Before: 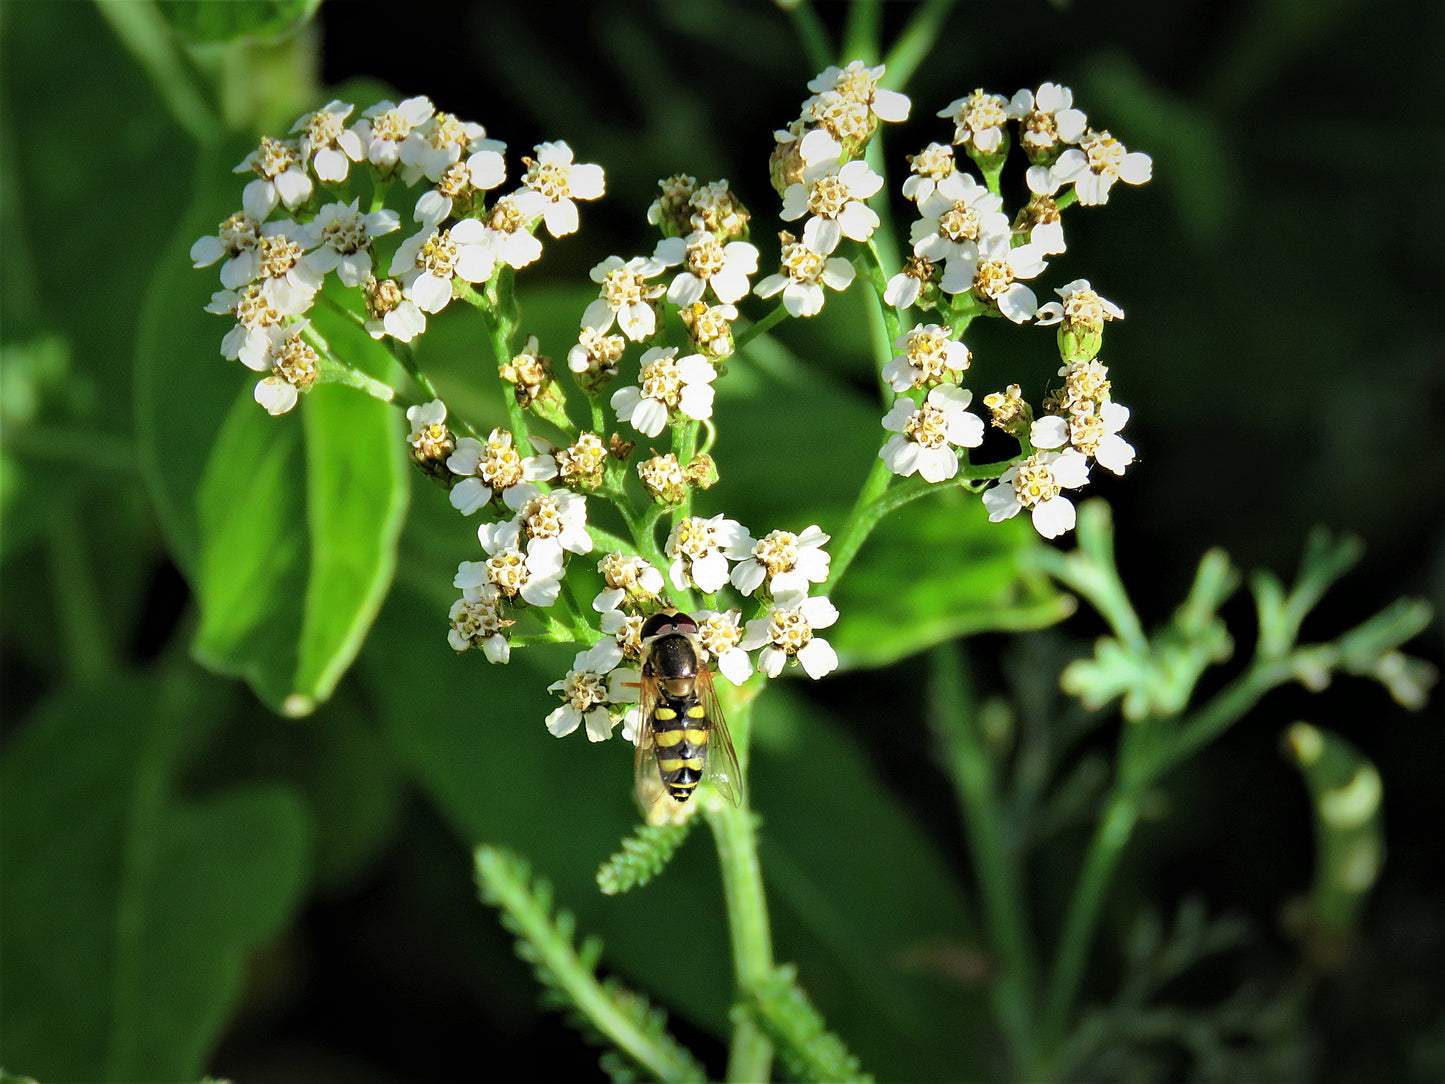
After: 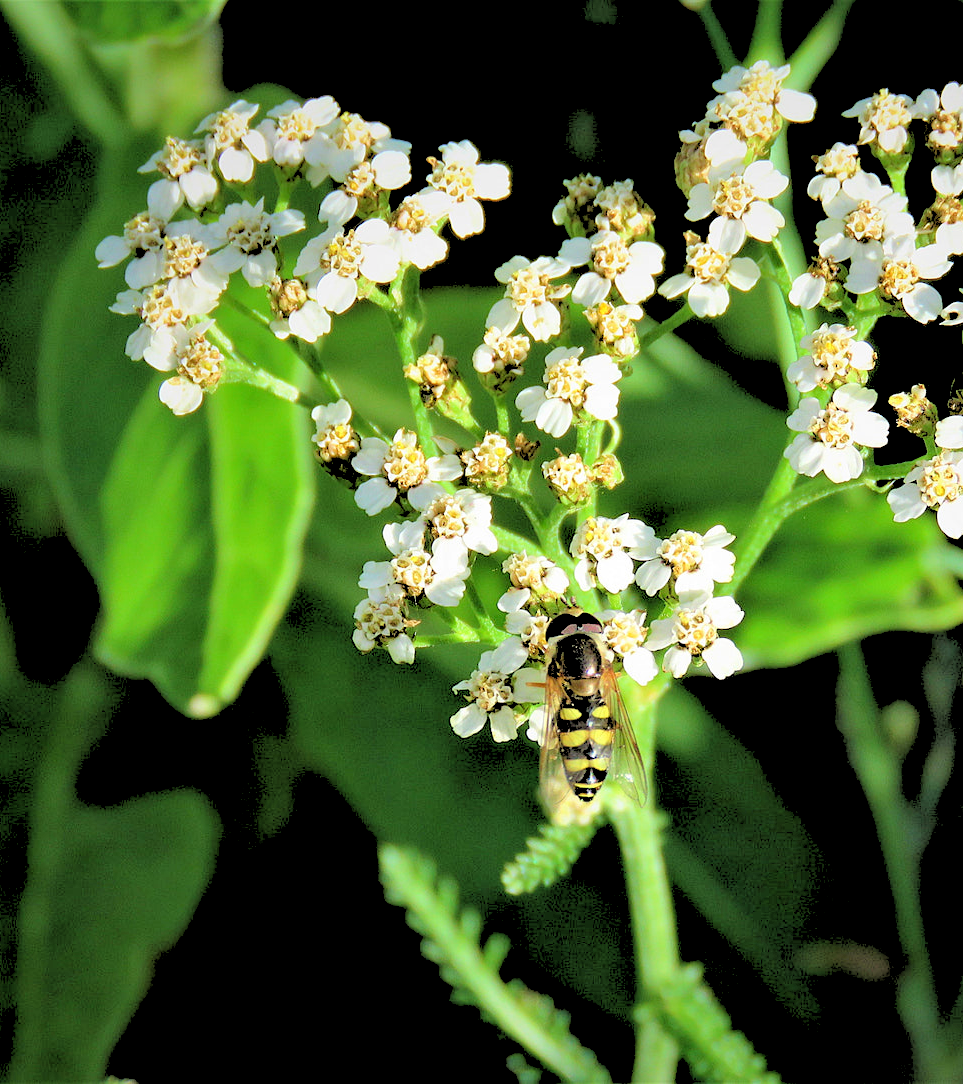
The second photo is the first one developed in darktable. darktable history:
rgb levels: levels [[0.027, 0.429, 0.996], [0, 0.5, 1], [0, 0.5, 1]]
crop and rotate: left 6.617%, right 26.717%
